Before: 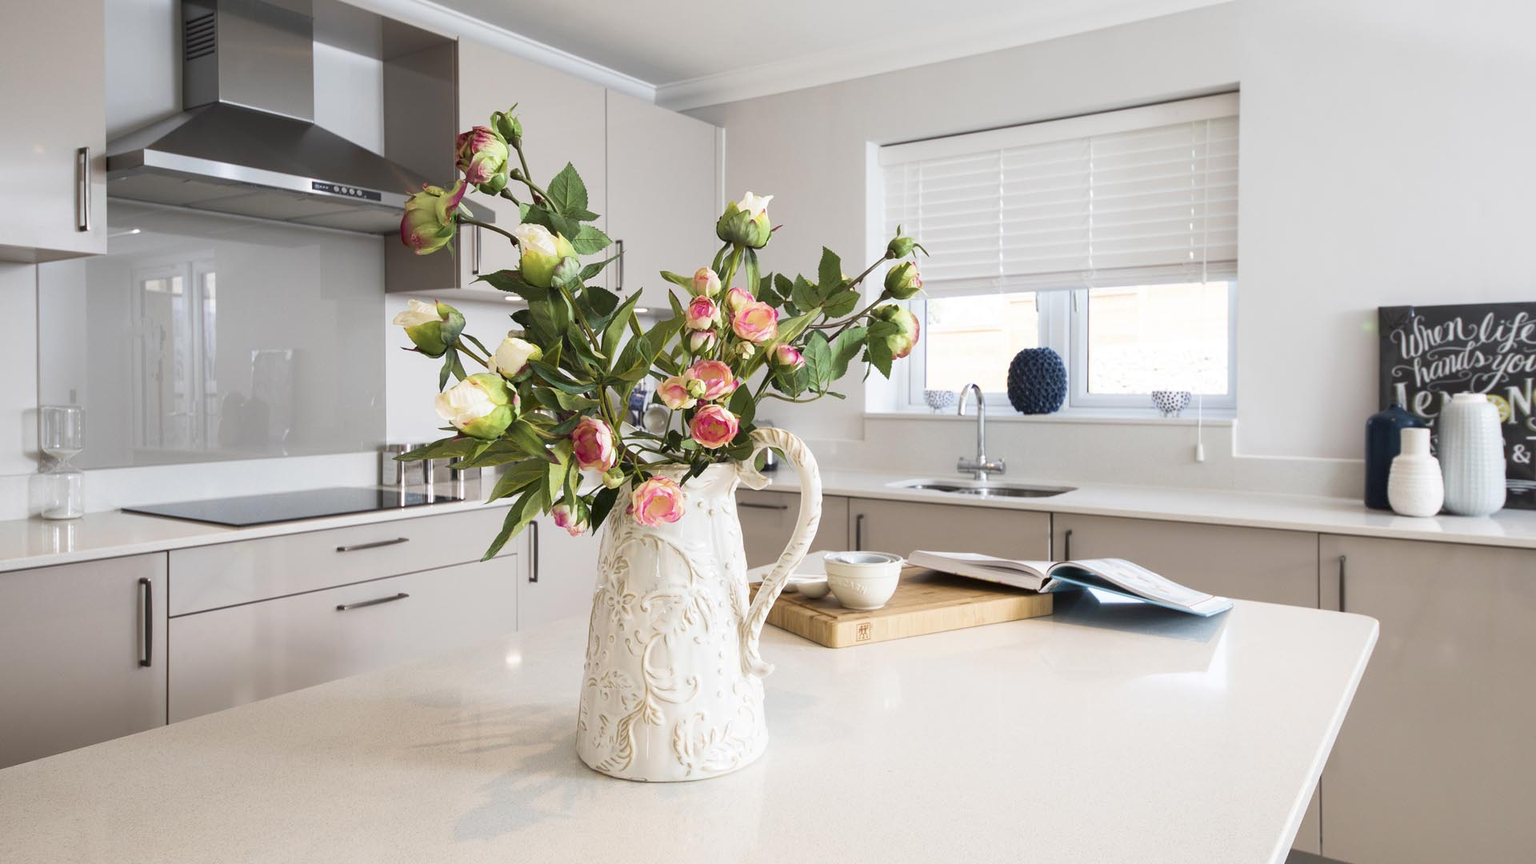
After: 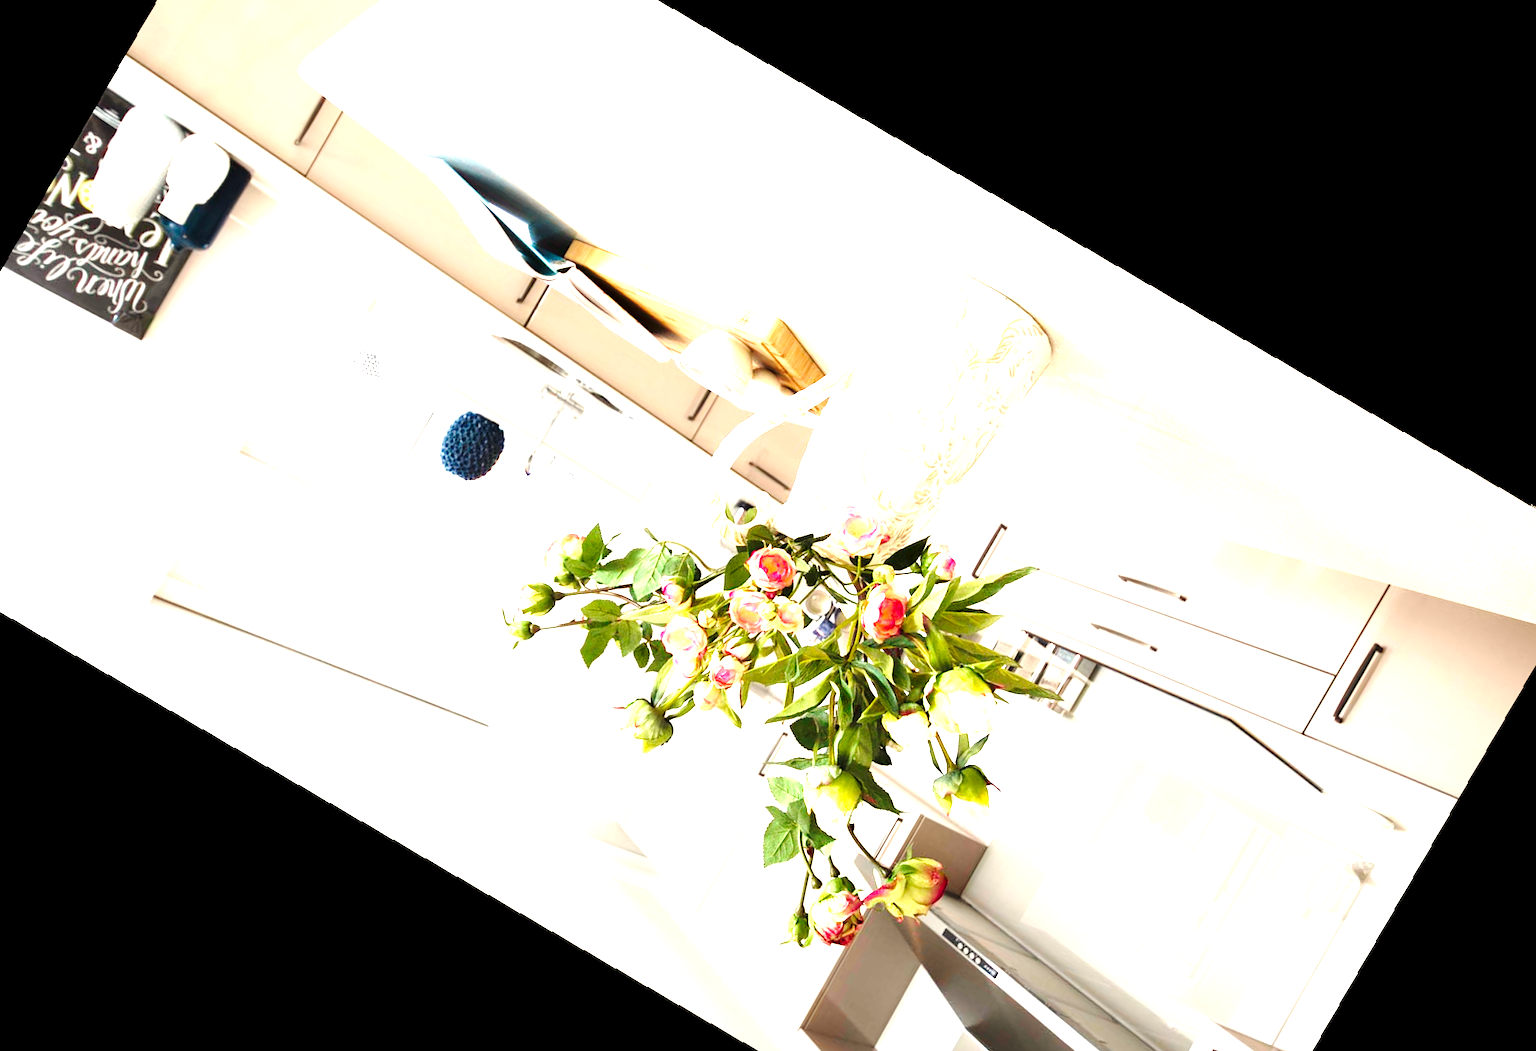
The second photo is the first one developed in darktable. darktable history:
rotate and perspective: rotation -1.24°, automatic cropping off
base curve: curves: ch0 [(0, 0) (0.028, 0.03) (0.121, 0.232) (0.46, 0.748) (0.859, 0.968) (1, 1)], preserve colors none
white balance: red 1.029, blue 0.92
levels: levels [0, 0.394, 0.787]
tone equalizer: on, module defaults
crop and rotate: angle 148.68°, left 9.111%, top 15.603%, right 4.588%, bottom 17.041%
